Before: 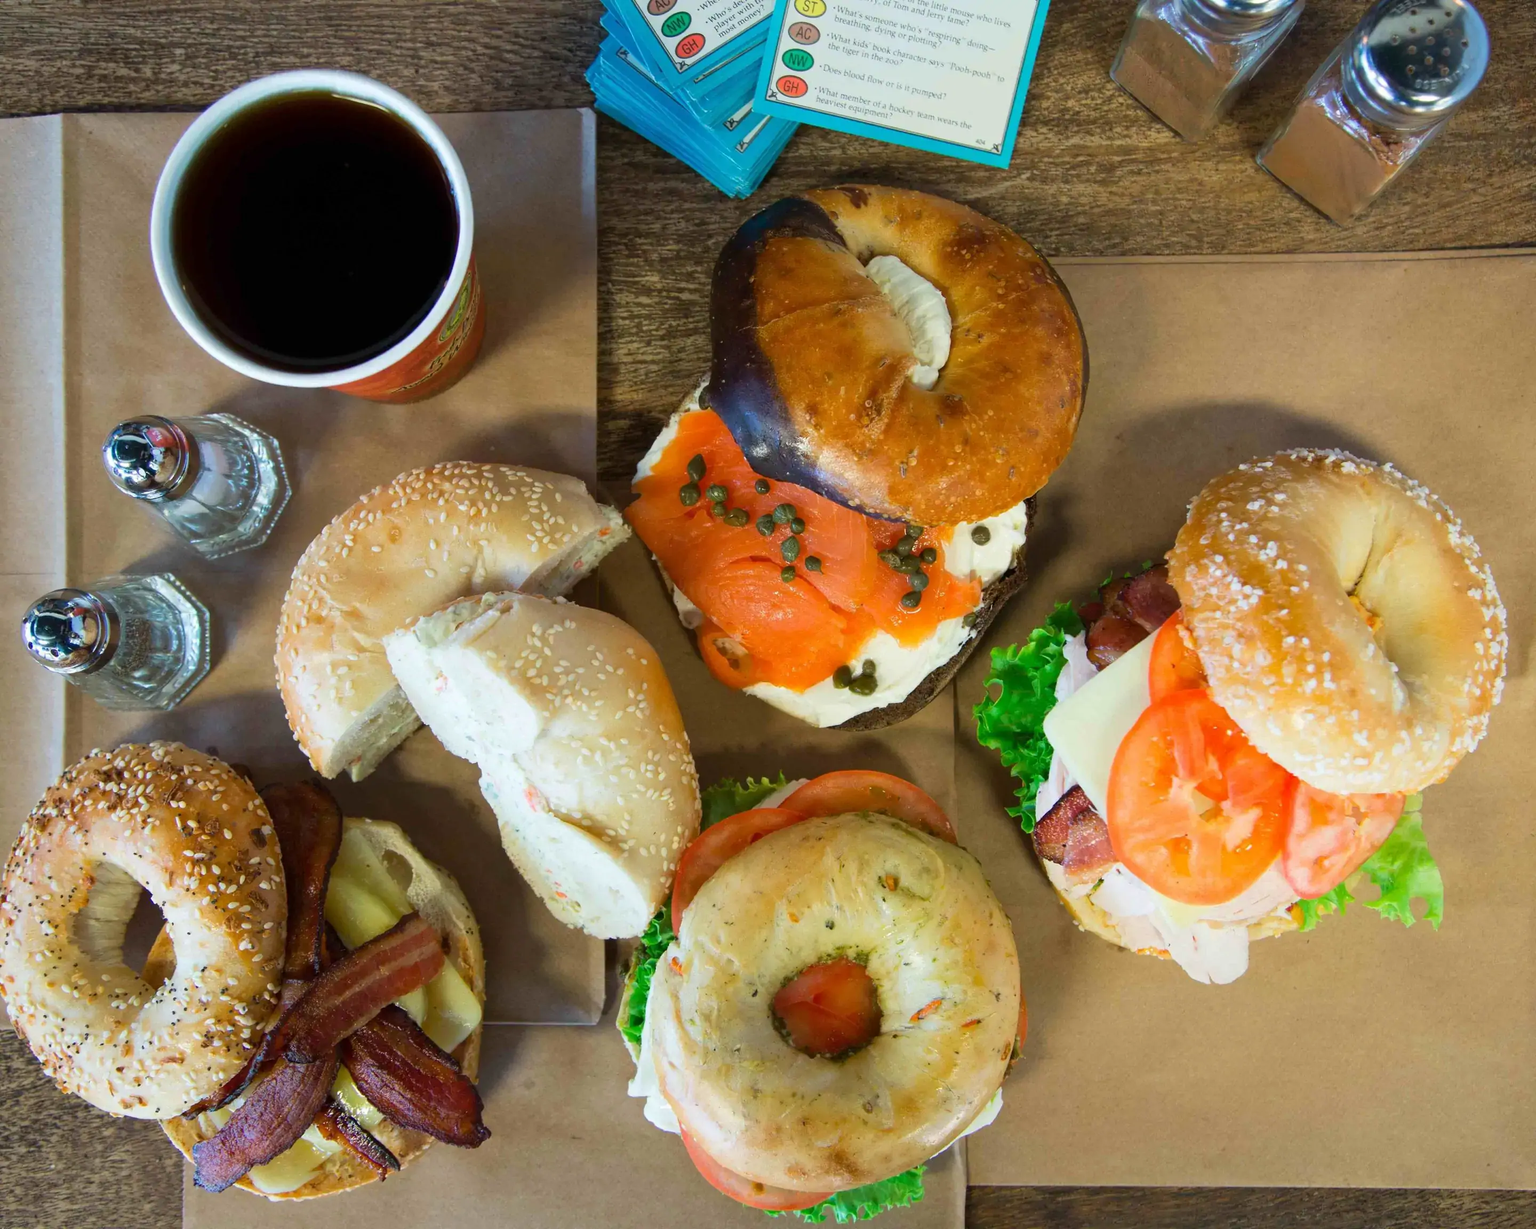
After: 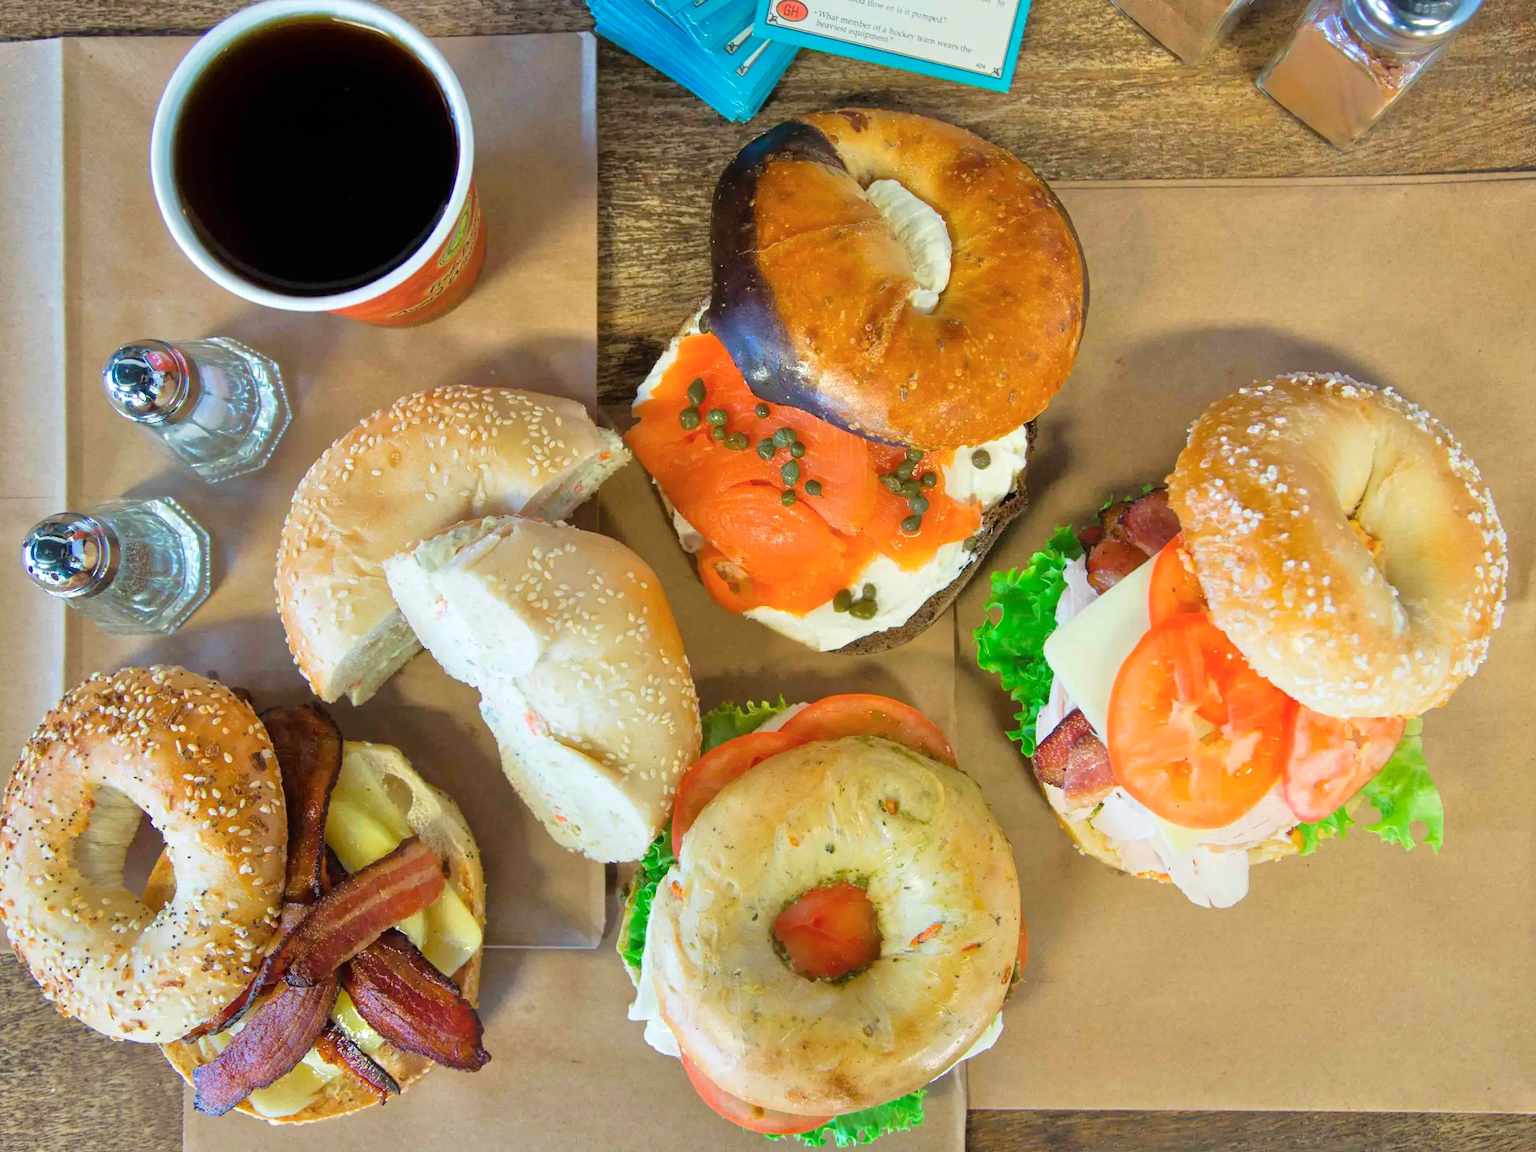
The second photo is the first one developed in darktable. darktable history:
contrast equalizer: y [[0.5, 0.5, 0.468, 0.5, 0.5, 0.5], [0.5 ×6], [0.5 ×6], [0 ×6], [0 ×6]]
color balance rgb: global vibrance 10%
tone equalizer: -7 EV 0.15 EV, -6 EV 0.6 EV, -5 EV 1.15 EV, -4 EV 1.33 EV, -3 EV 1.15 EV, -2 EV 0.6 EV, -1 EV 0.15 EV, mask exposure compensation -0.5 EV
crop and rotate: top 6.25%
